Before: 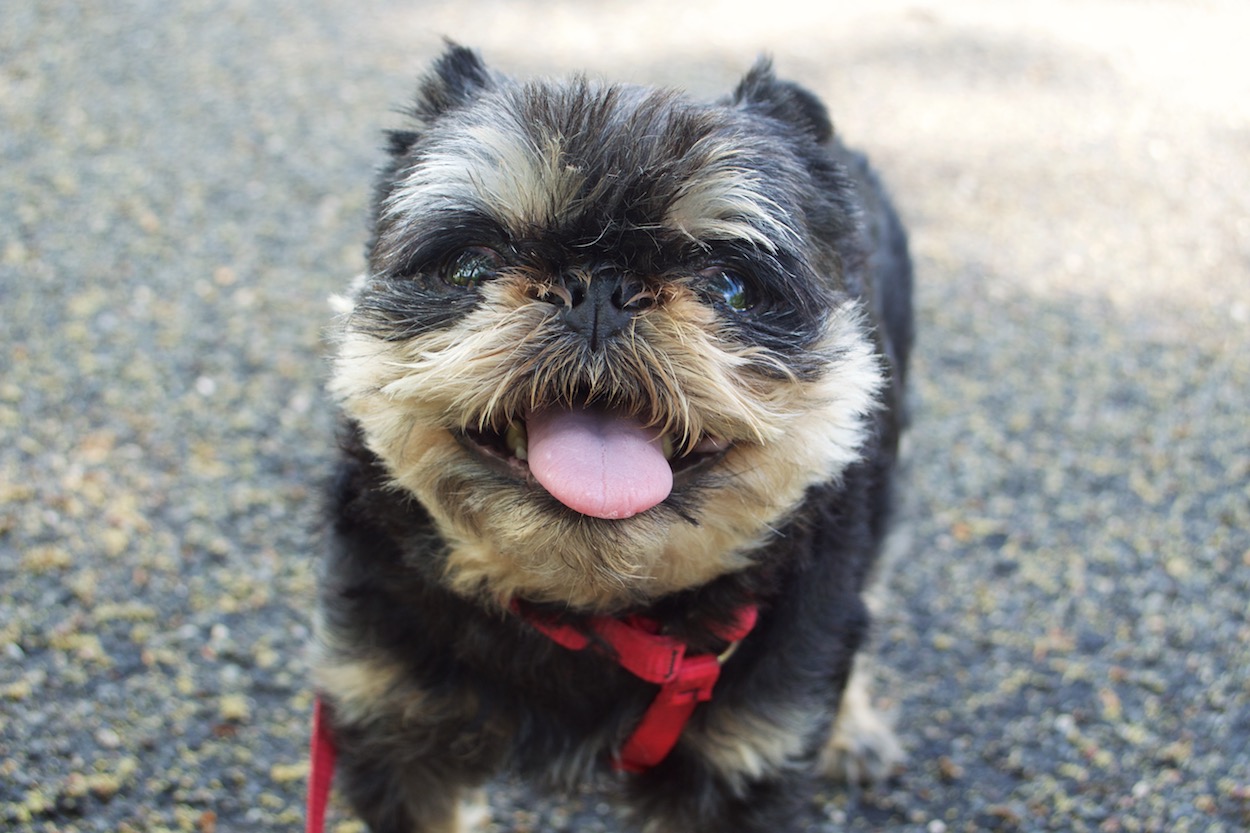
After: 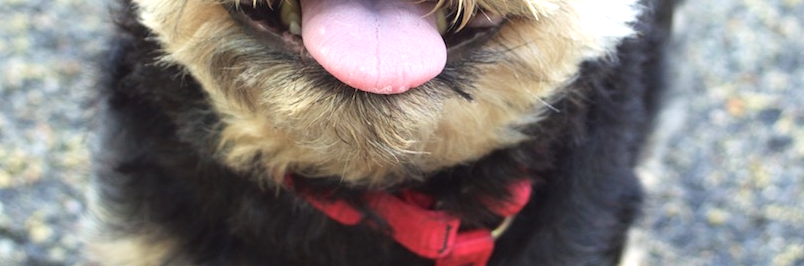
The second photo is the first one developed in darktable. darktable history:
crop: left 18.091%, top 51.13%, right 17.525%, bottom 16.85%
exposure: black level correction 0, exposure 0.7 EV, compensate exposure bias true, compensate highlight preservation false
contrast brightness saturation: saturation -0.05
